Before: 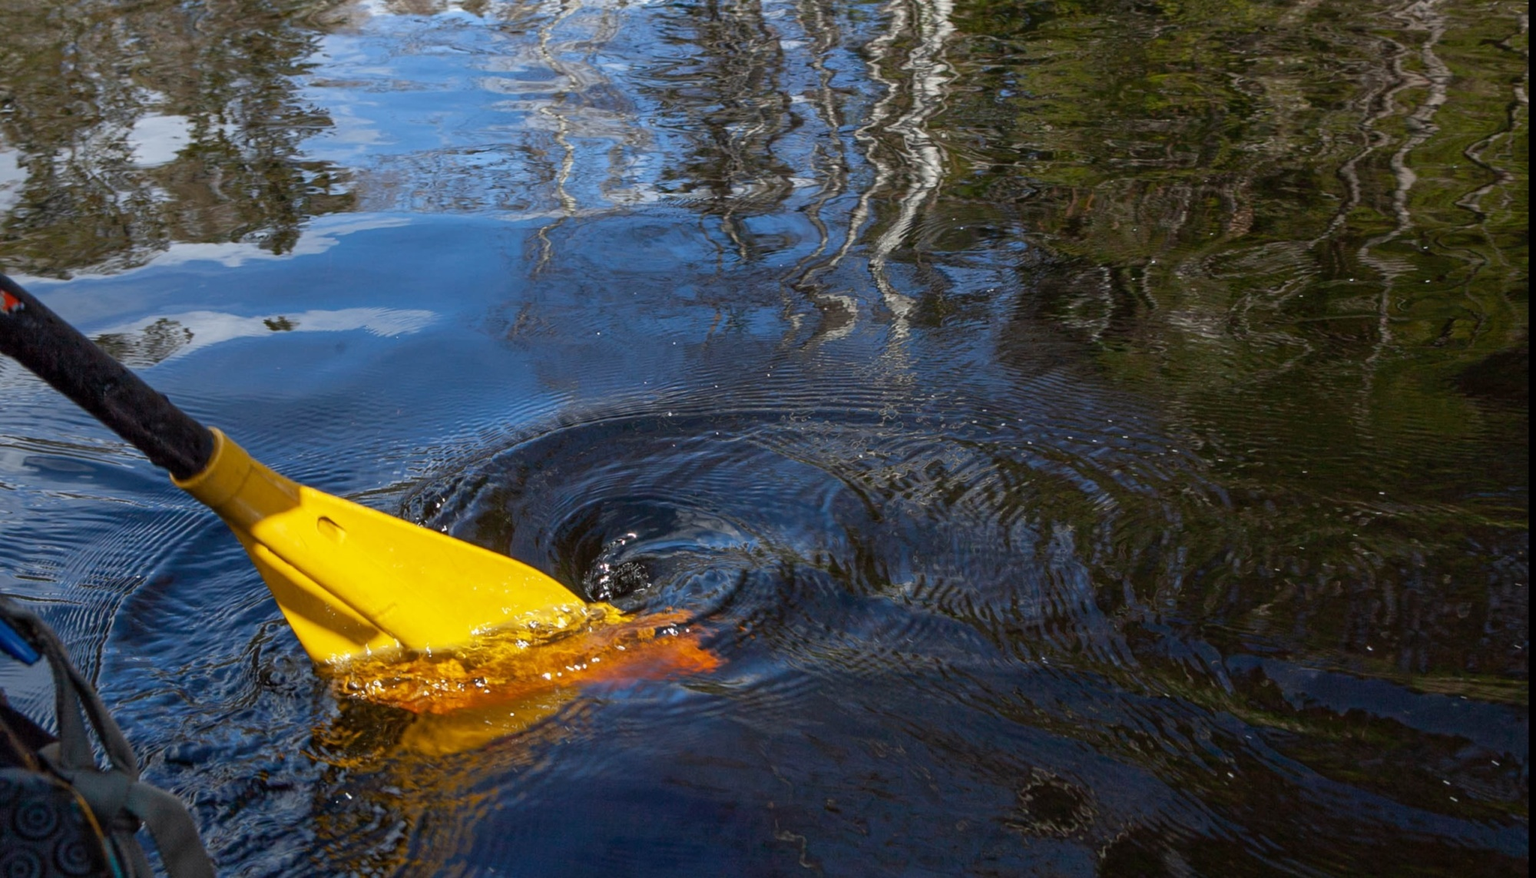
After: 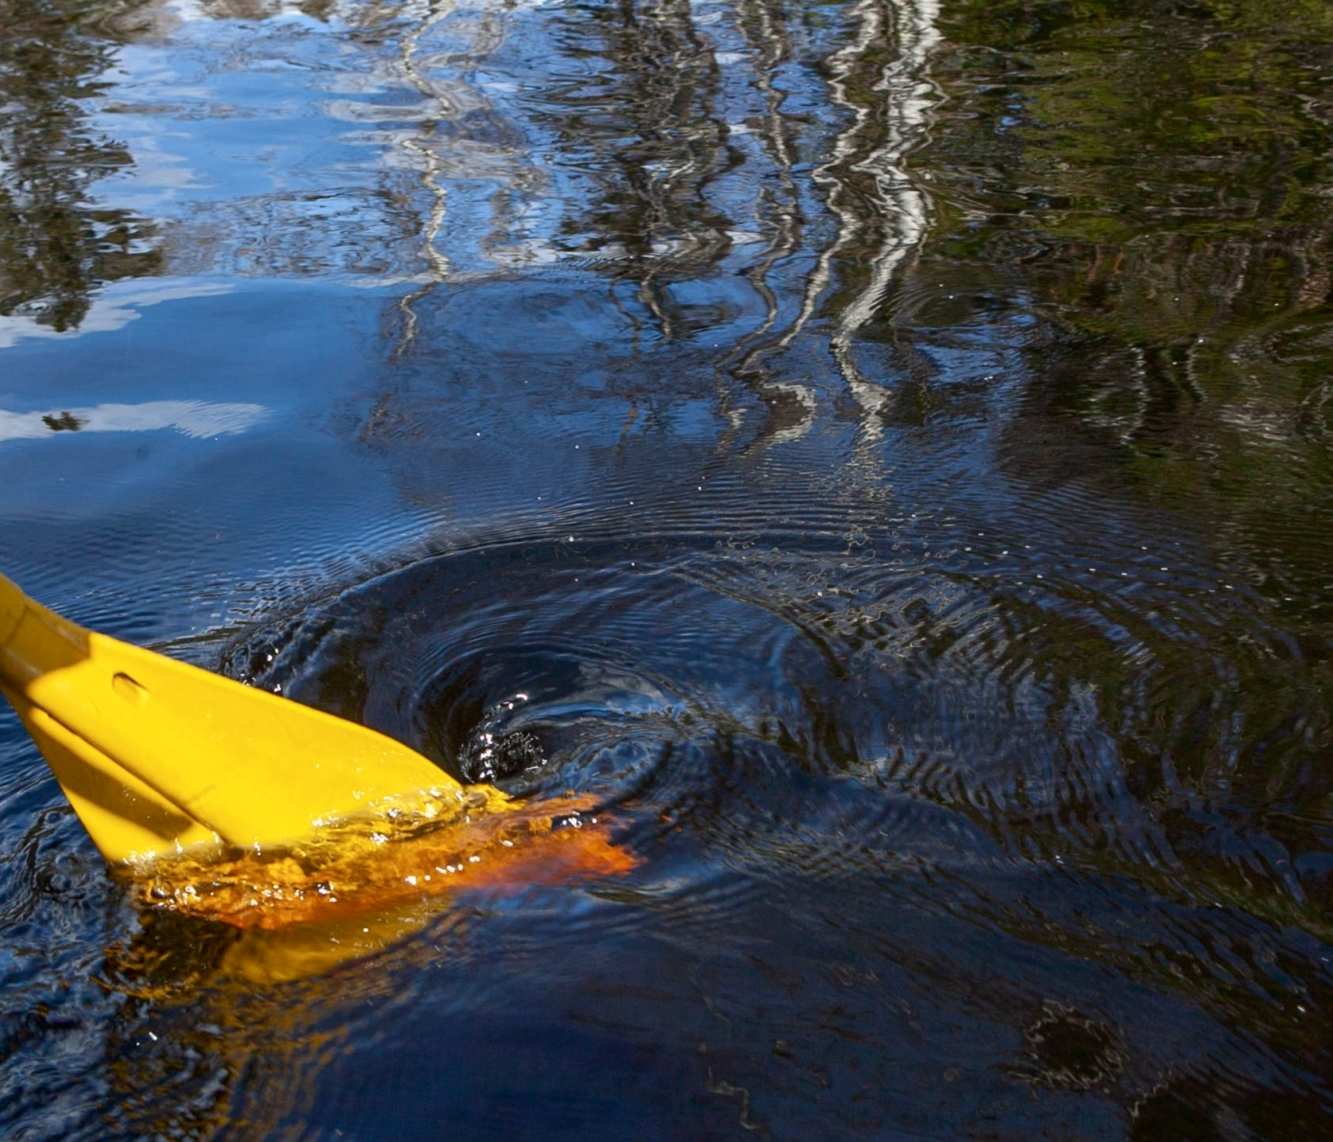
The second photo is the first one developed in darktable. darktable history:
crop and rotate: left 15.055%, right 18.278%
contrast brightness saturation: contrast 0.14
